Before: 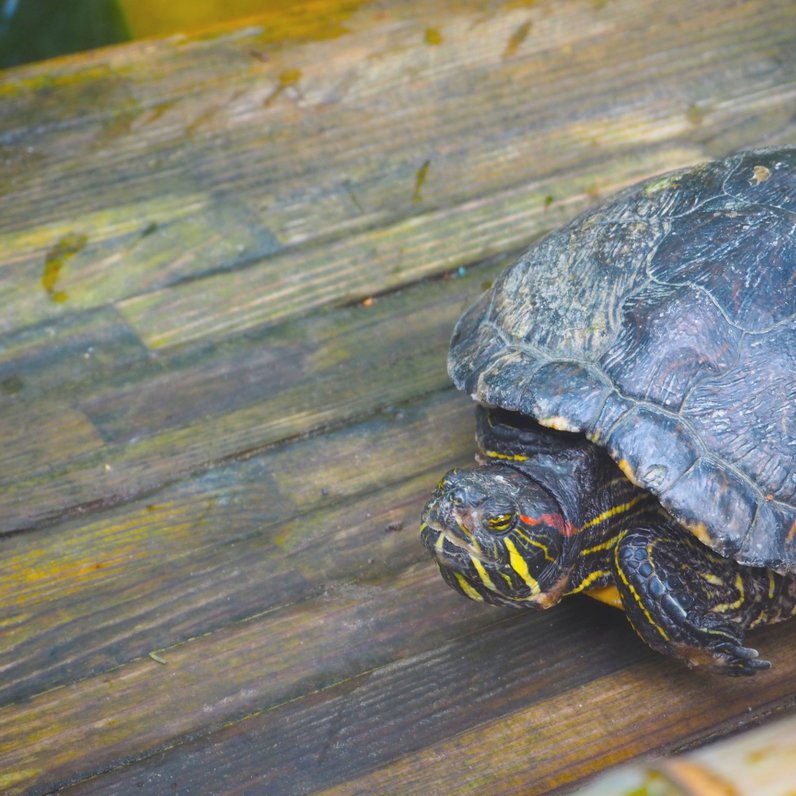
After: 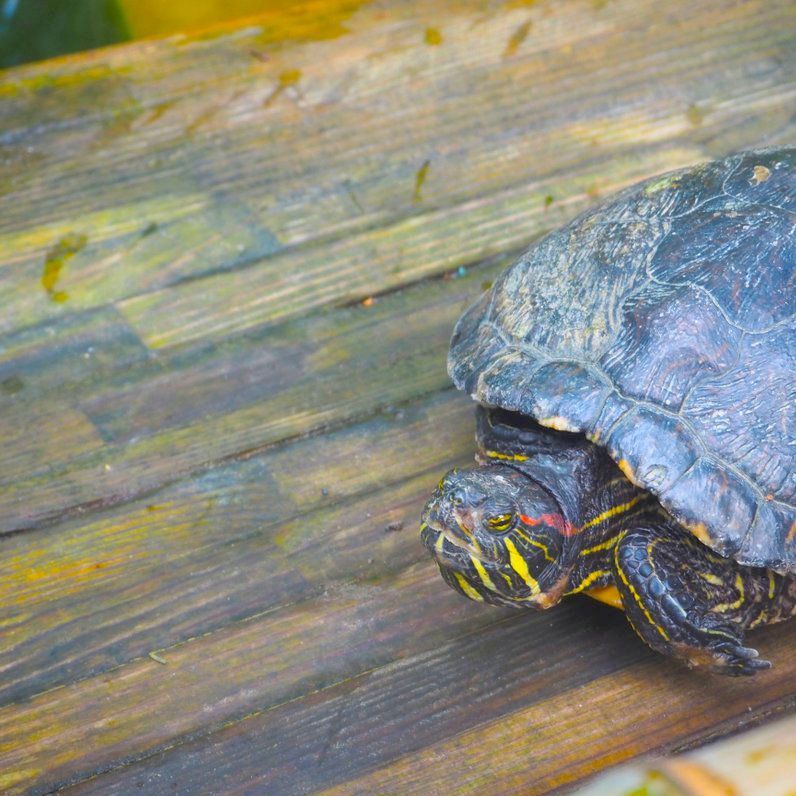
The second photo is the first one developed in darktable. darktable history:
contrast brightness saturation: brightness 0.09, saturation 0.19
exposure: black level correction 0.009, compensate highlight preservation false
